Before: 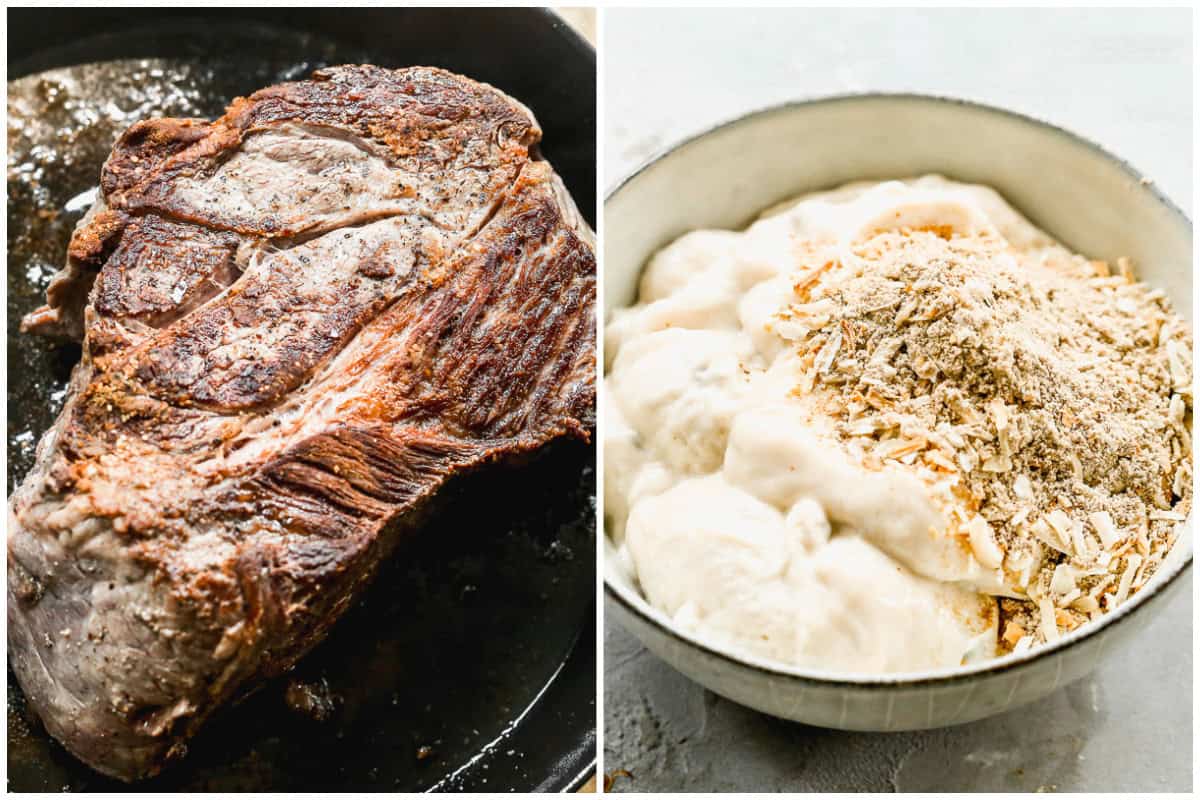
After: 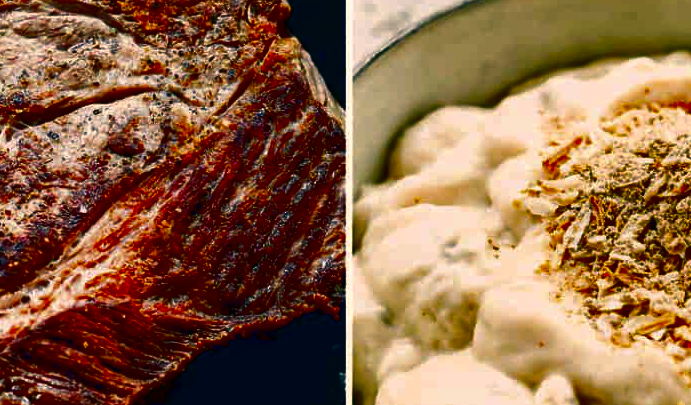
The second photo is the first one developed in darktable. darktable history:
color correction: highlights a* 10.27, highlights b* 13.97, shadows a* -10.28, shadows b* -15.03
contrast brightness saturation: brightness -0.982, saturation 0.981
crop: left 20.918%, top 15.567%, right 21.469%, bottom 33.687%
